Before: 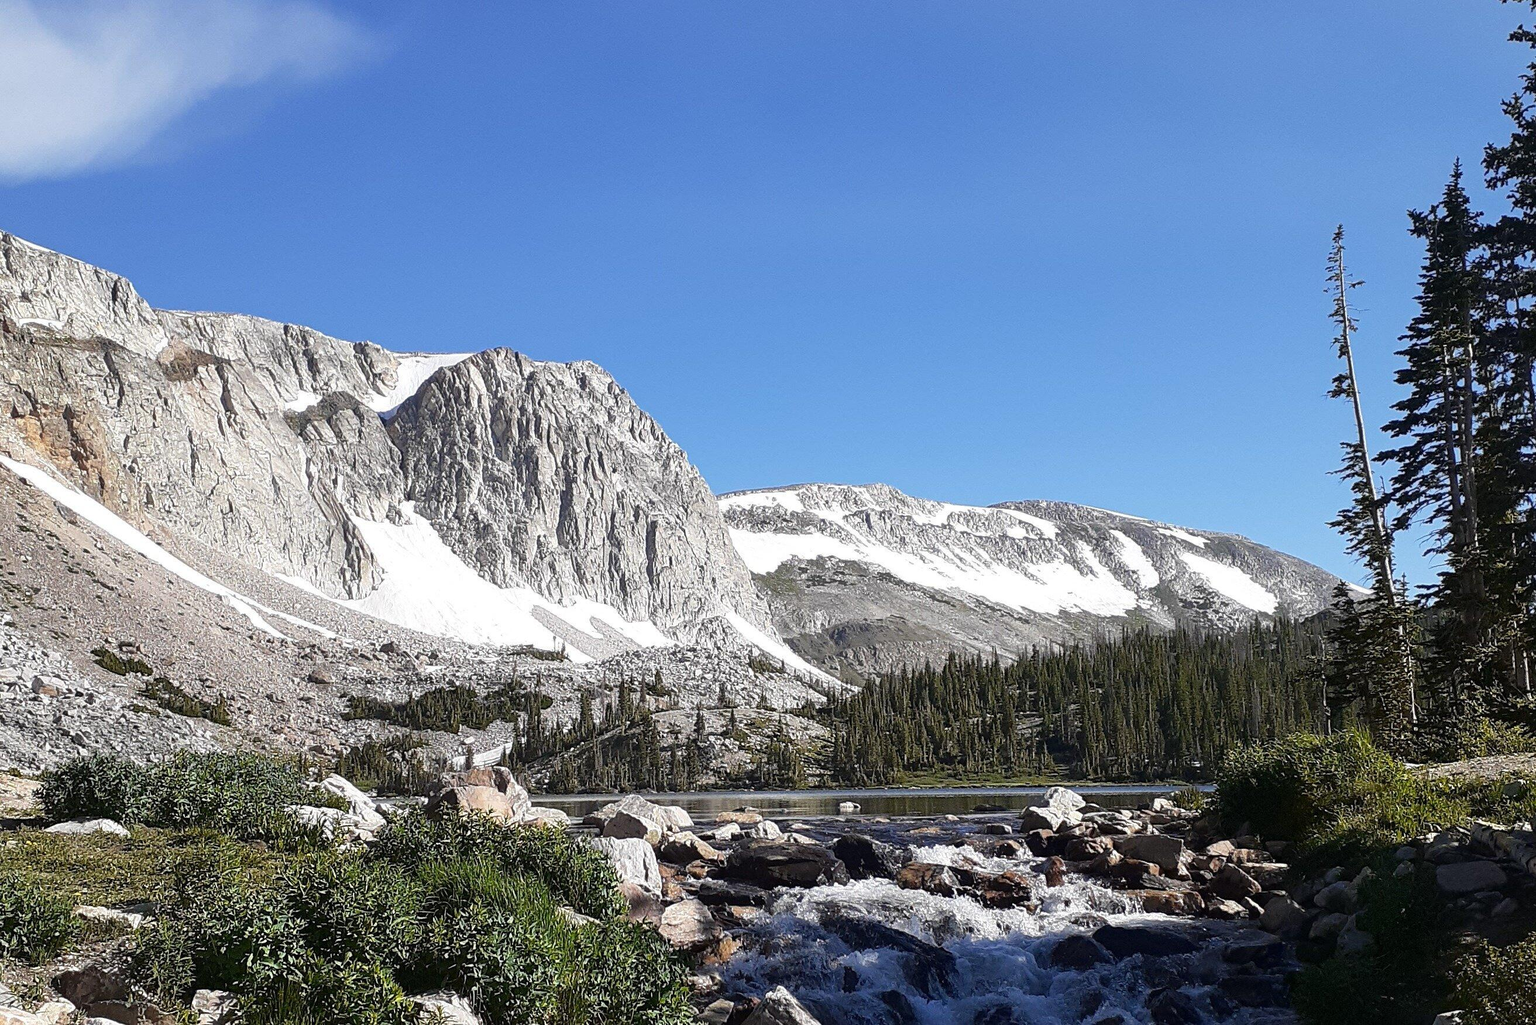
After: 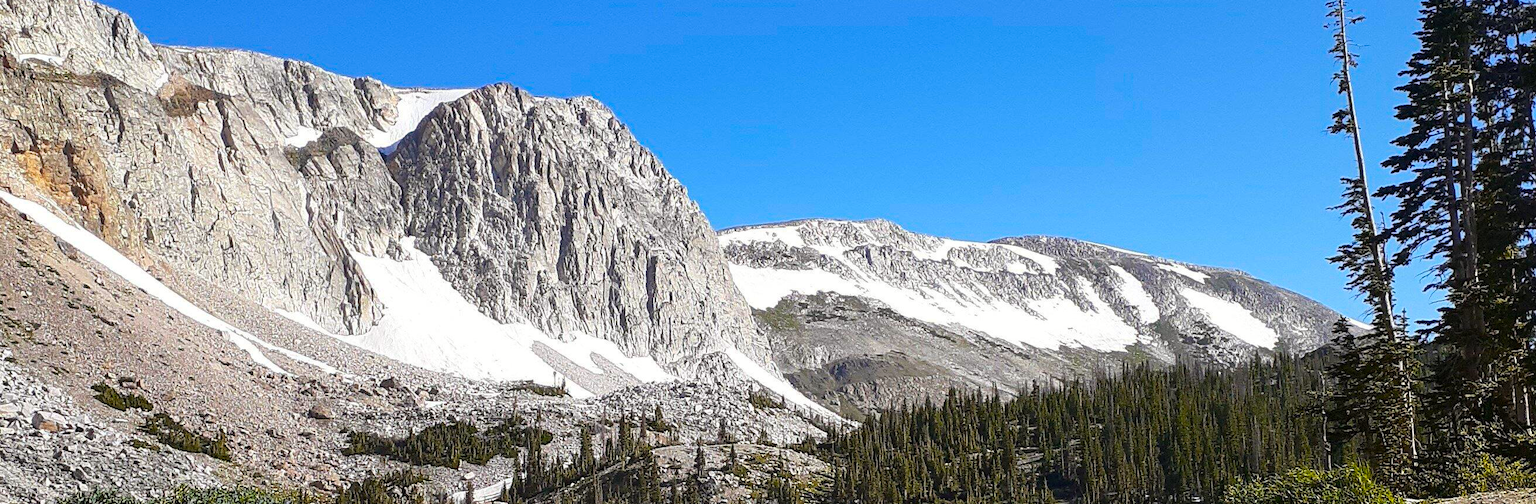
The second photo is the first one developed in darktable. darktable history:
crop and rotate: top 25.869%, bottom 24.902%
color balance rgb: power › chroma 0.257%, power › hue 63.24°, perceptual saturation grading › global saturation 30.042%, global vibrance 33.232%
